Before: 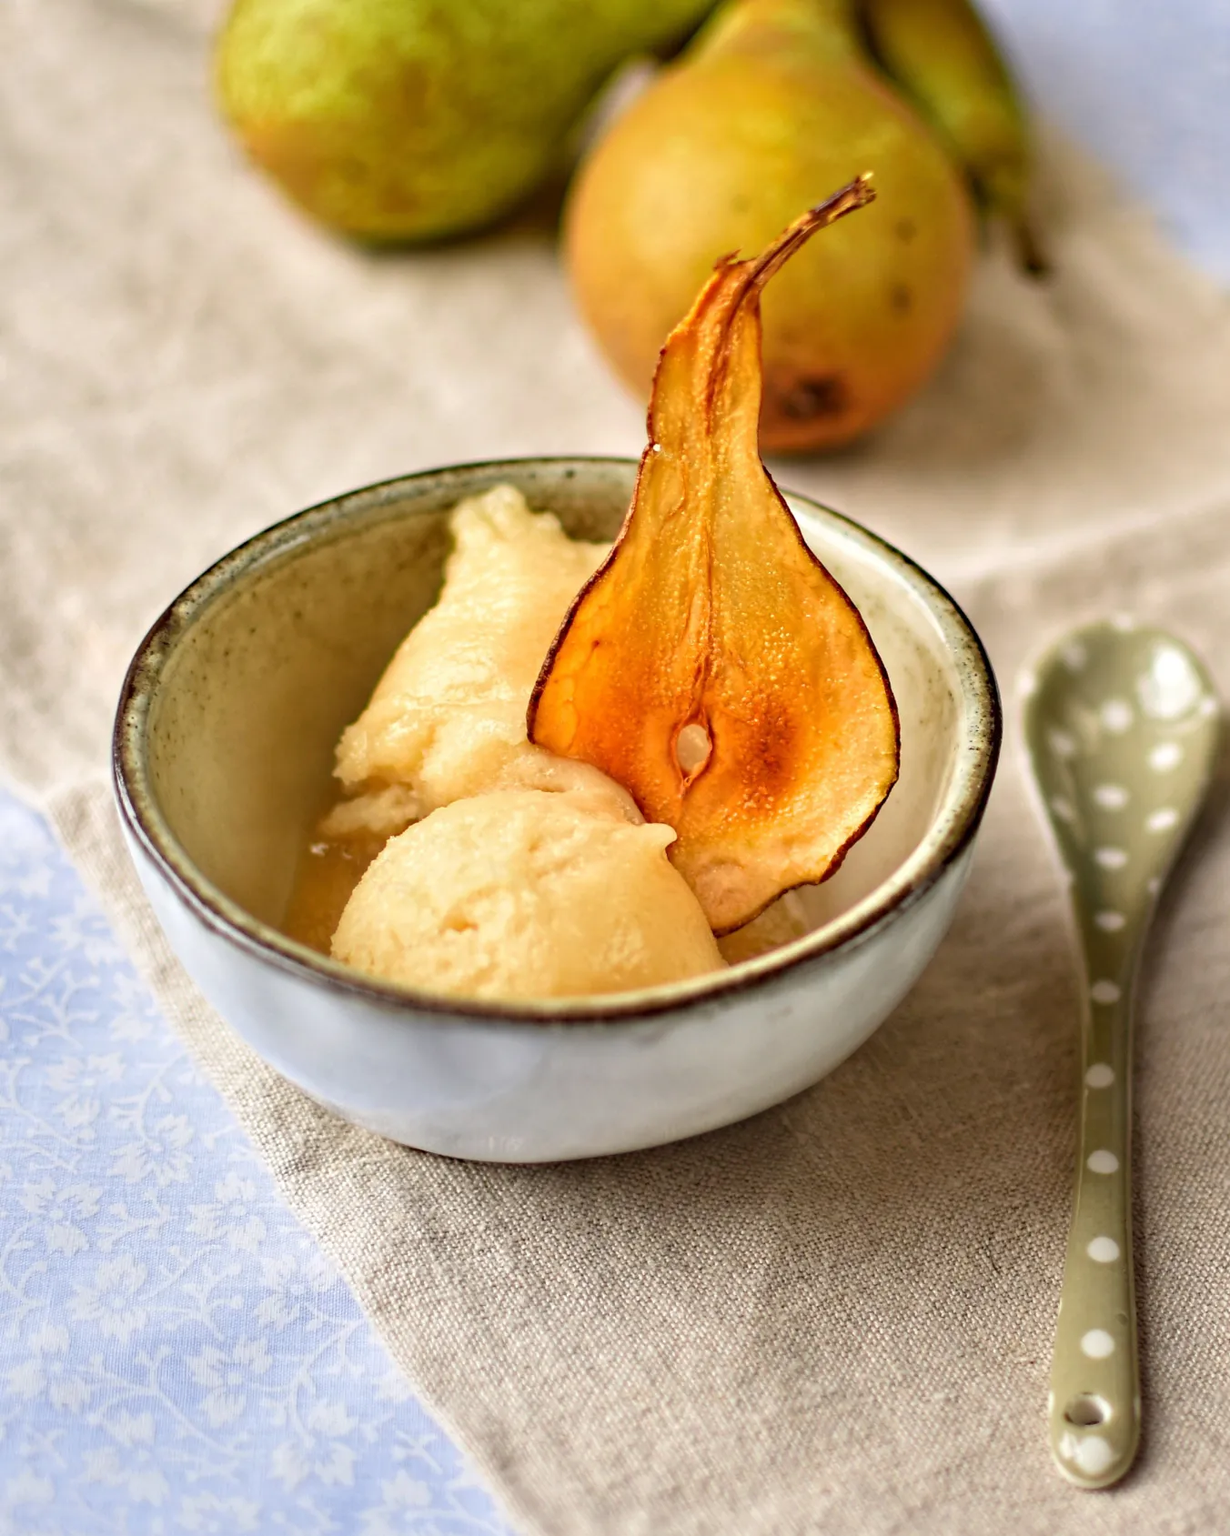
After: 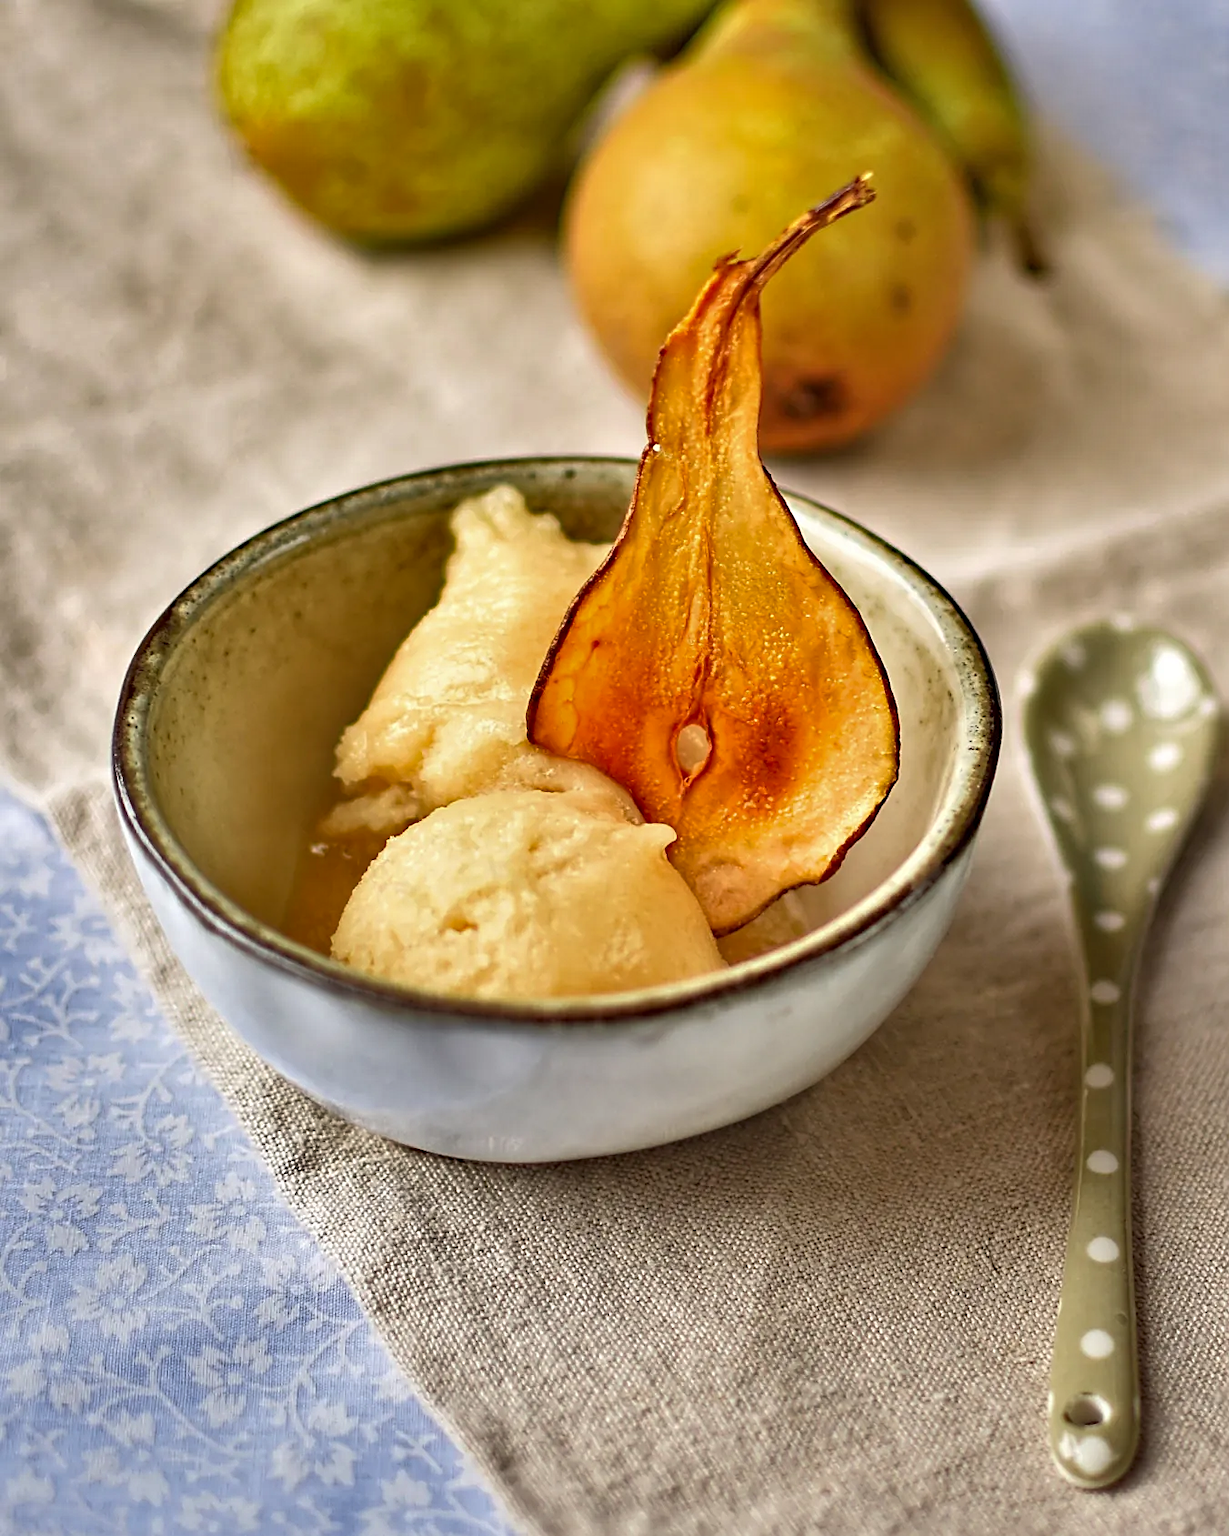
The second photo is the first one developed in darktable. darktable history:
shadows and highlights: radius 101.75, shadows 50.54, highlights -65.57, soften with gaussian
sharpen: on, module defaults
